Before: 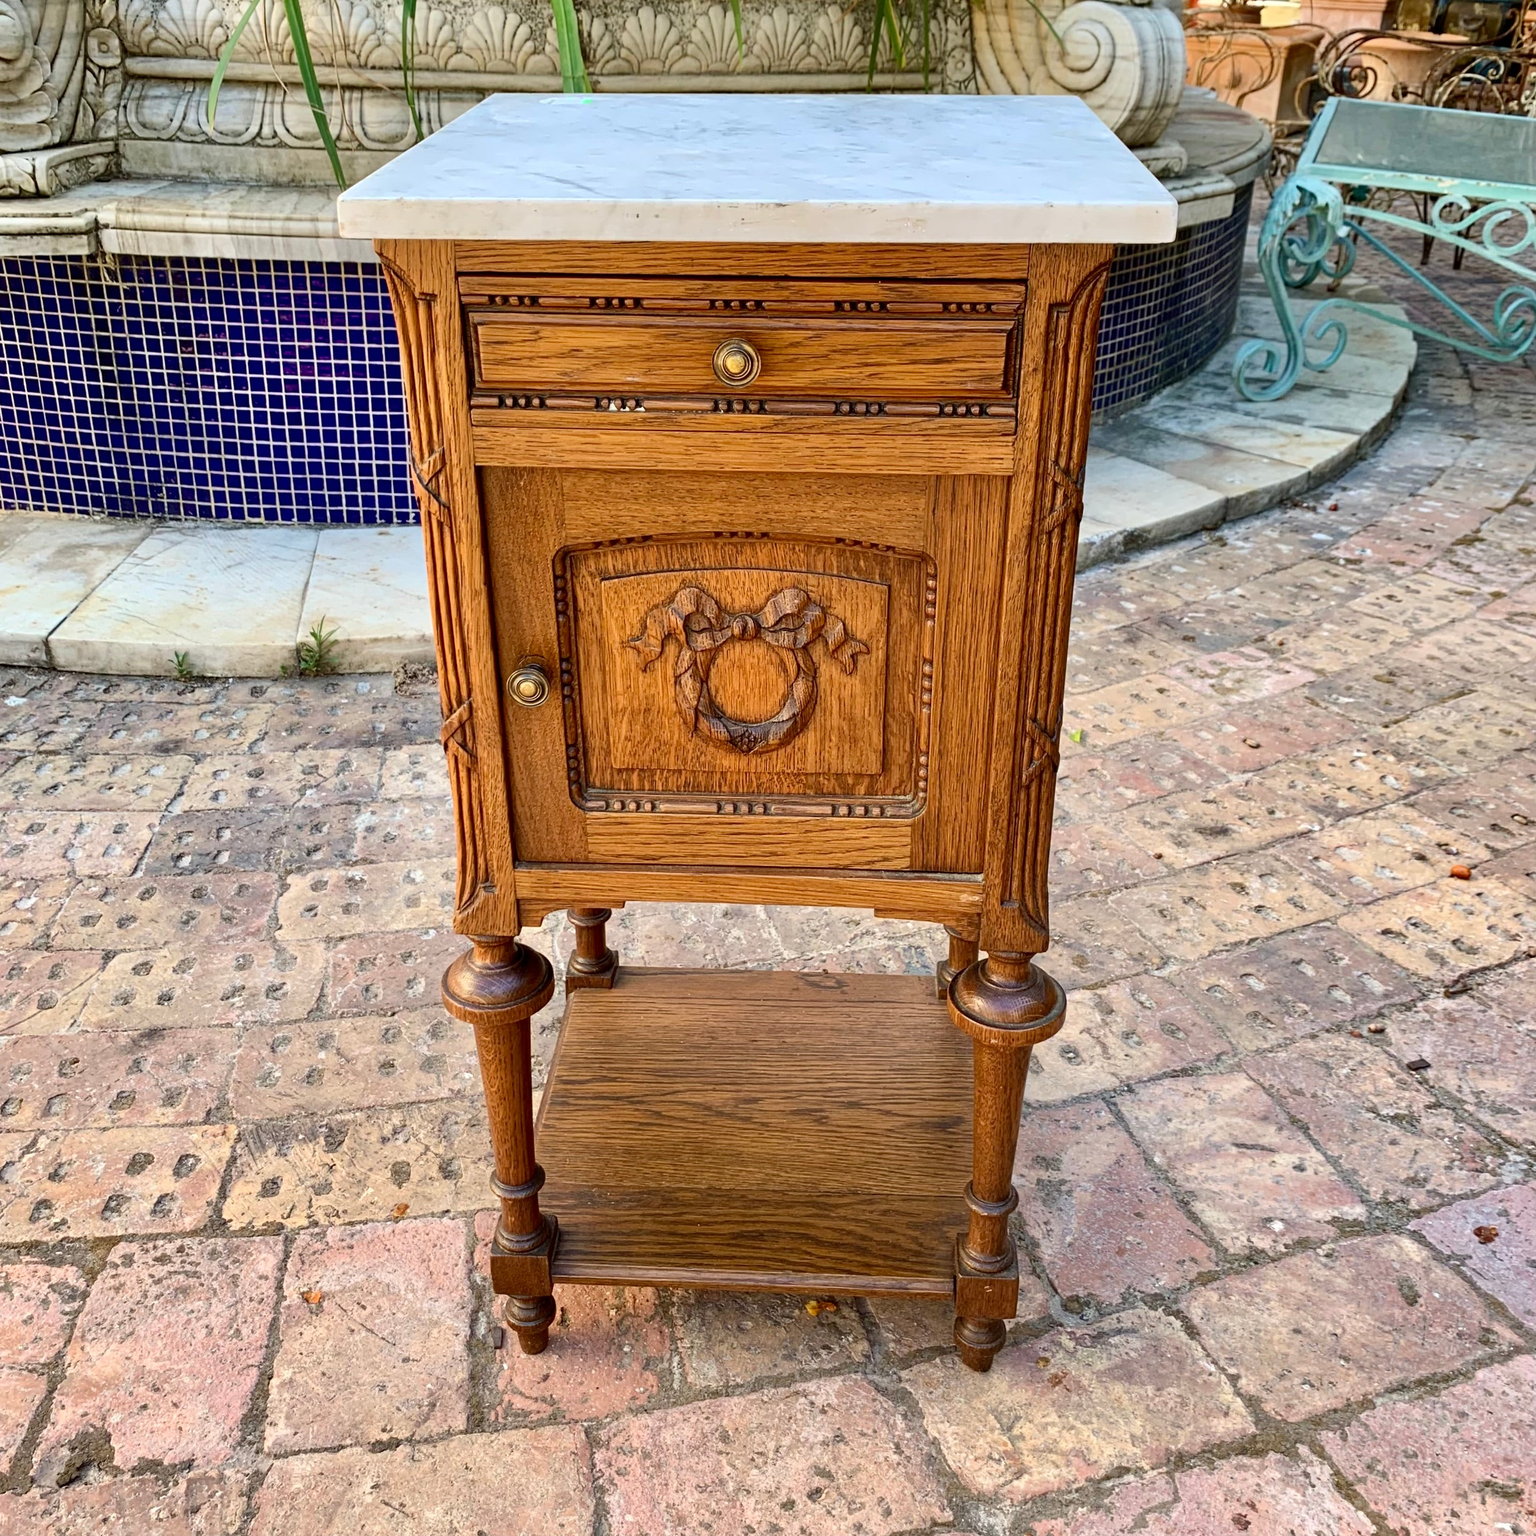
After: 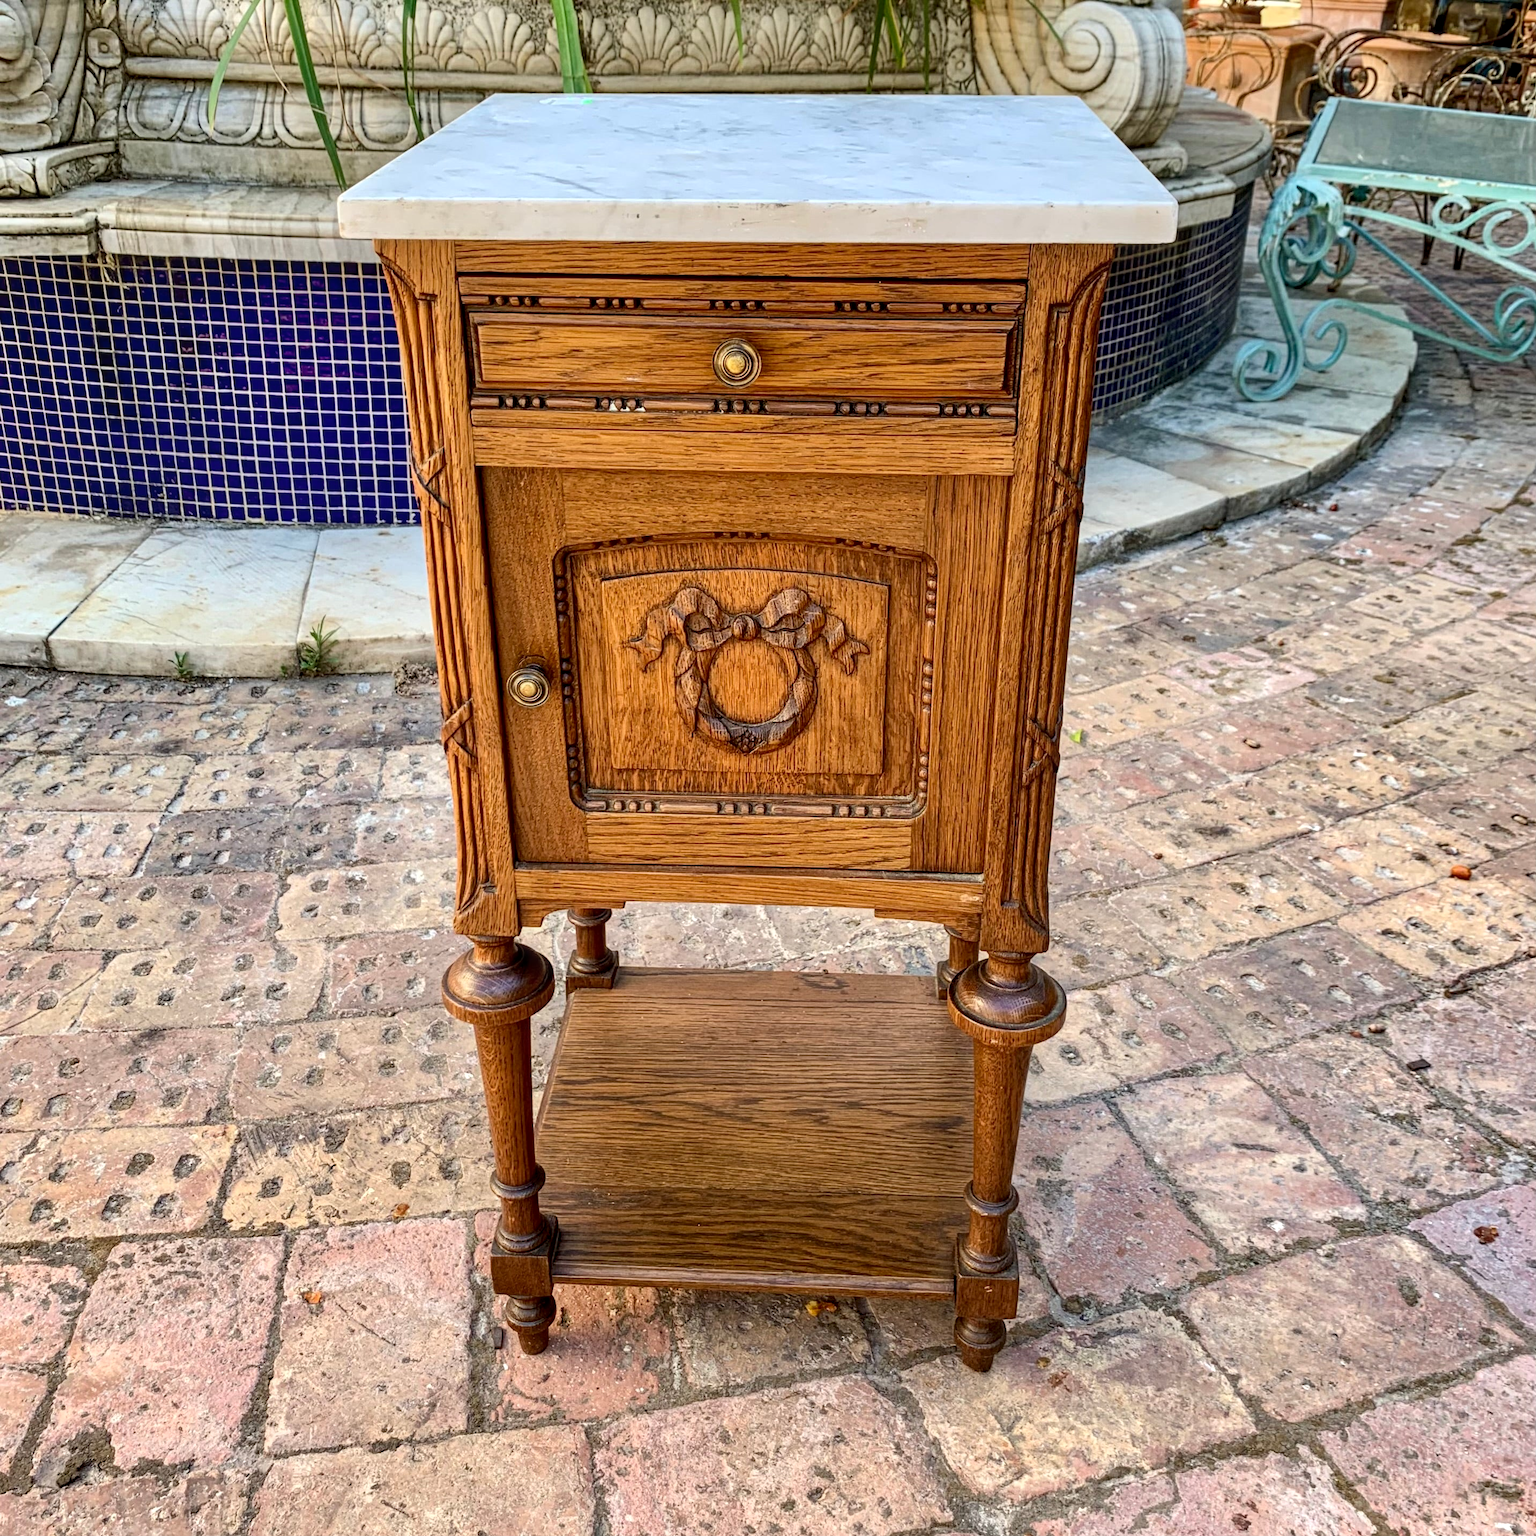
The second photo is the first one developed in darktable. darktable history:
local contrast: on, module defaults
rotate and perspective: crop left 0, crop top 0
exposure: compensate highlight preservation false
